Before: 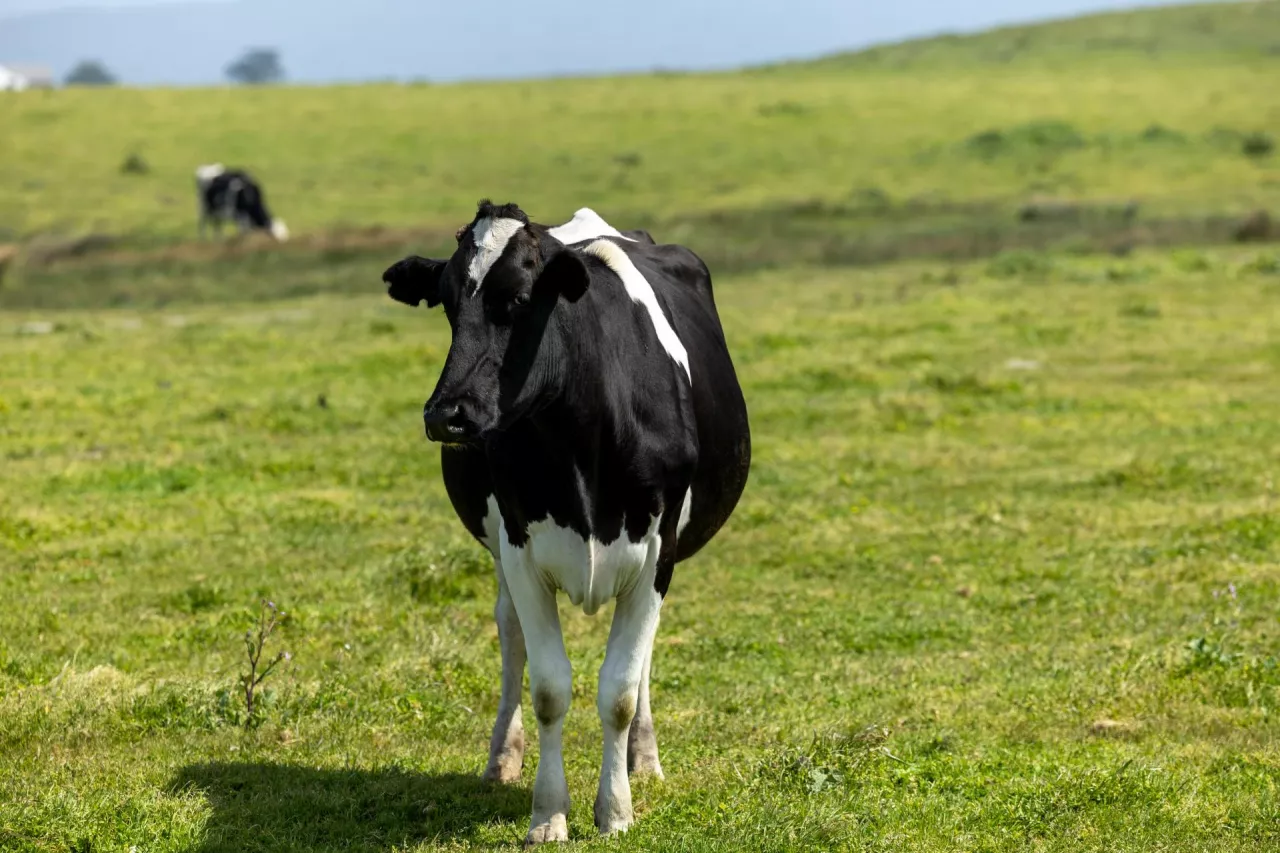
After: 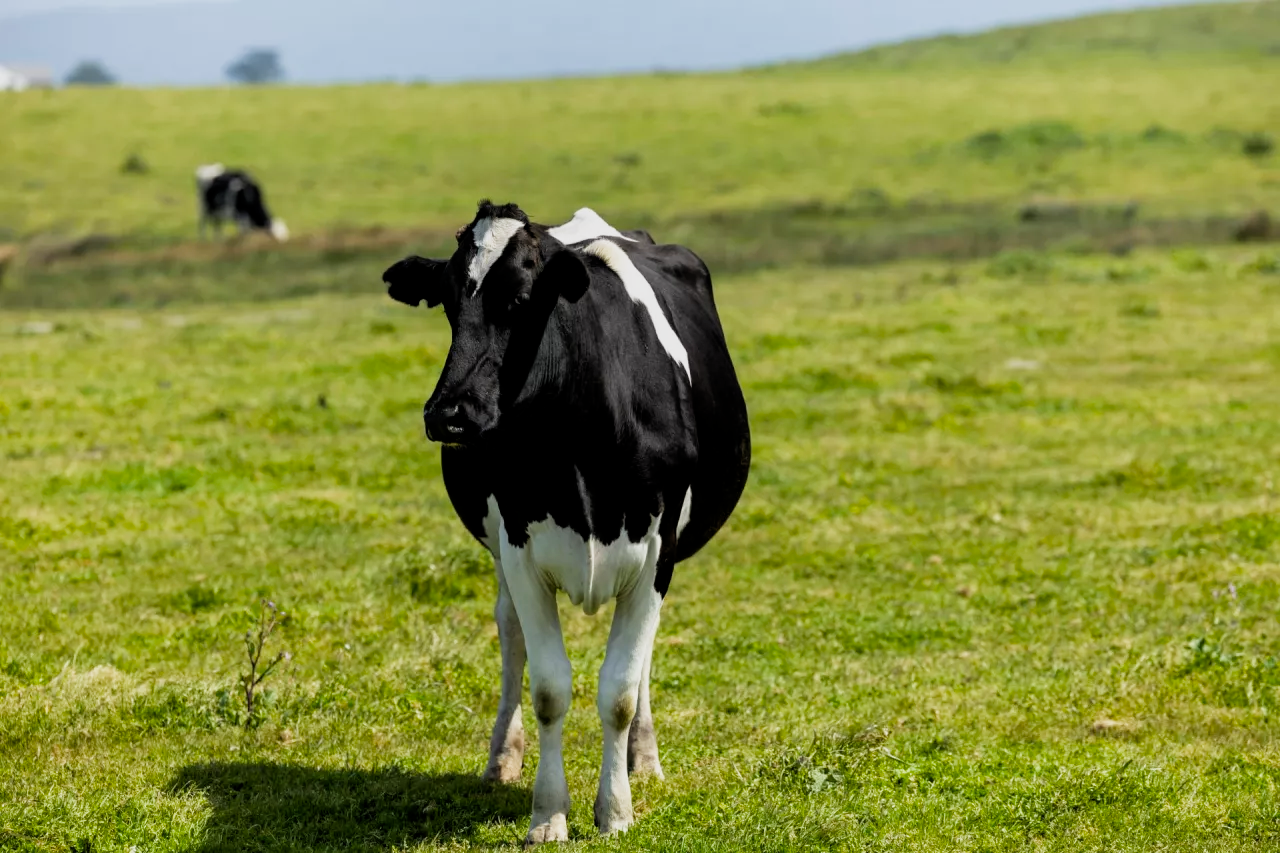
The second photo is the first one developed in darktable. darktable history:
filmic rgb: middle gray luminance 9.19%, black relative exposure -10.6 EV, white relative exposure 3.43 EV, target black luminance 0%, hardness 5.96, latitude 59.52%, contrast 1.088, highlights saturation mix 5.38%, shadows ↔ highlights balance 29.16%, color science v4 (2020)
